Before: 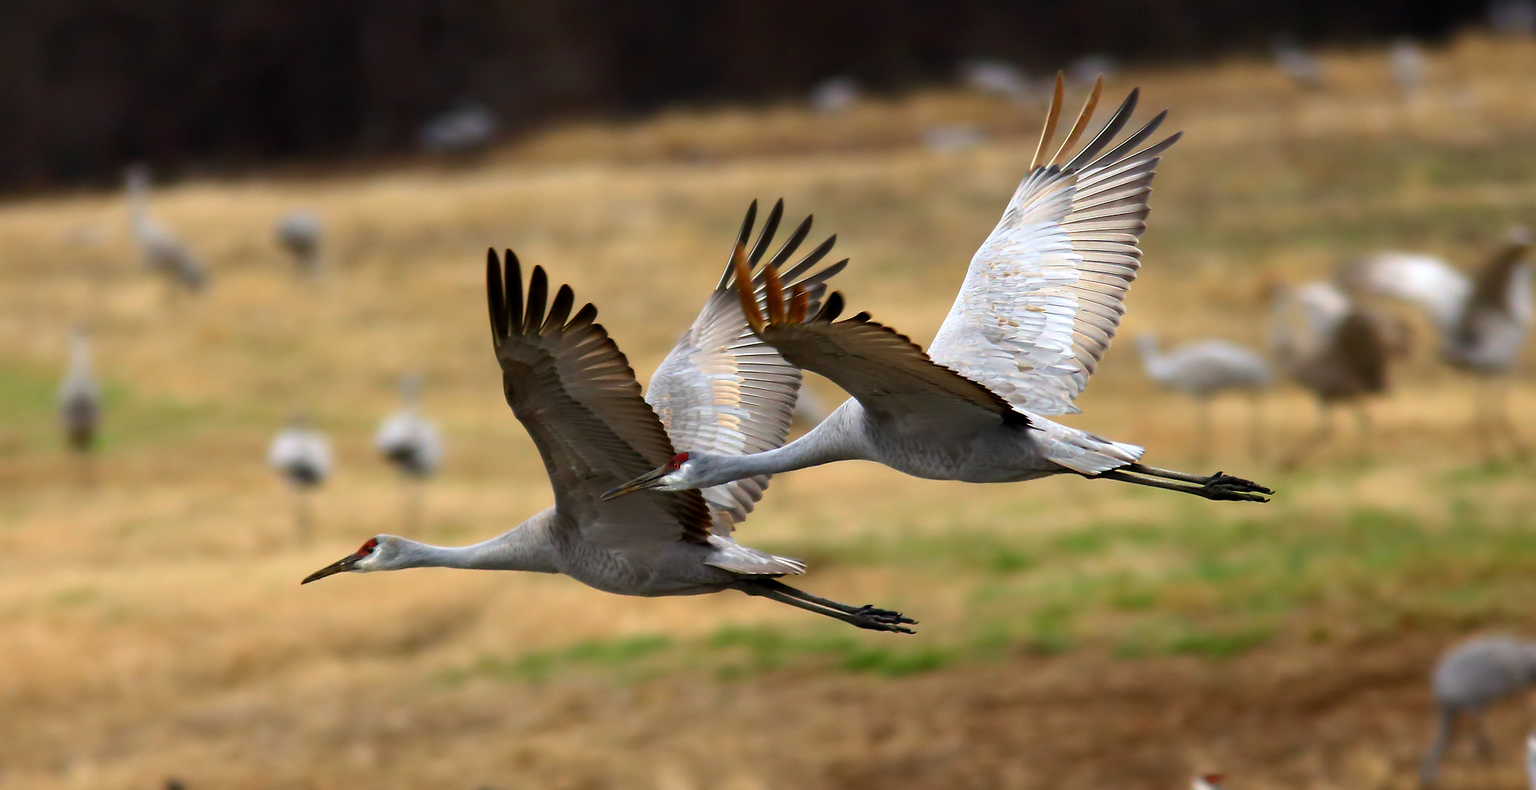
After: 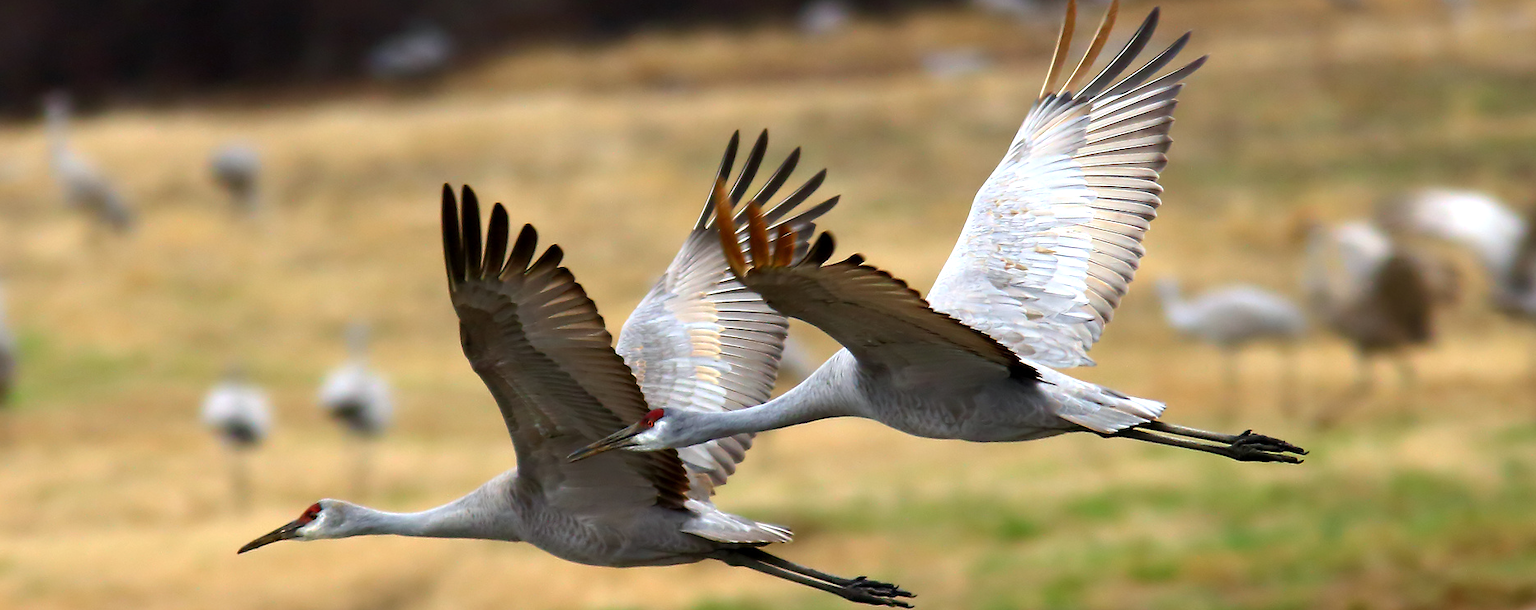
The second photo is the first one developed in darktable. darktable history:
crop: left 5.596%, top 10.314%, right 3.534%, bottom 19.395%
exposure: exposure 0.3 EV, compensate highlight preservation false
white balance: red 0.982, blue 1.018
